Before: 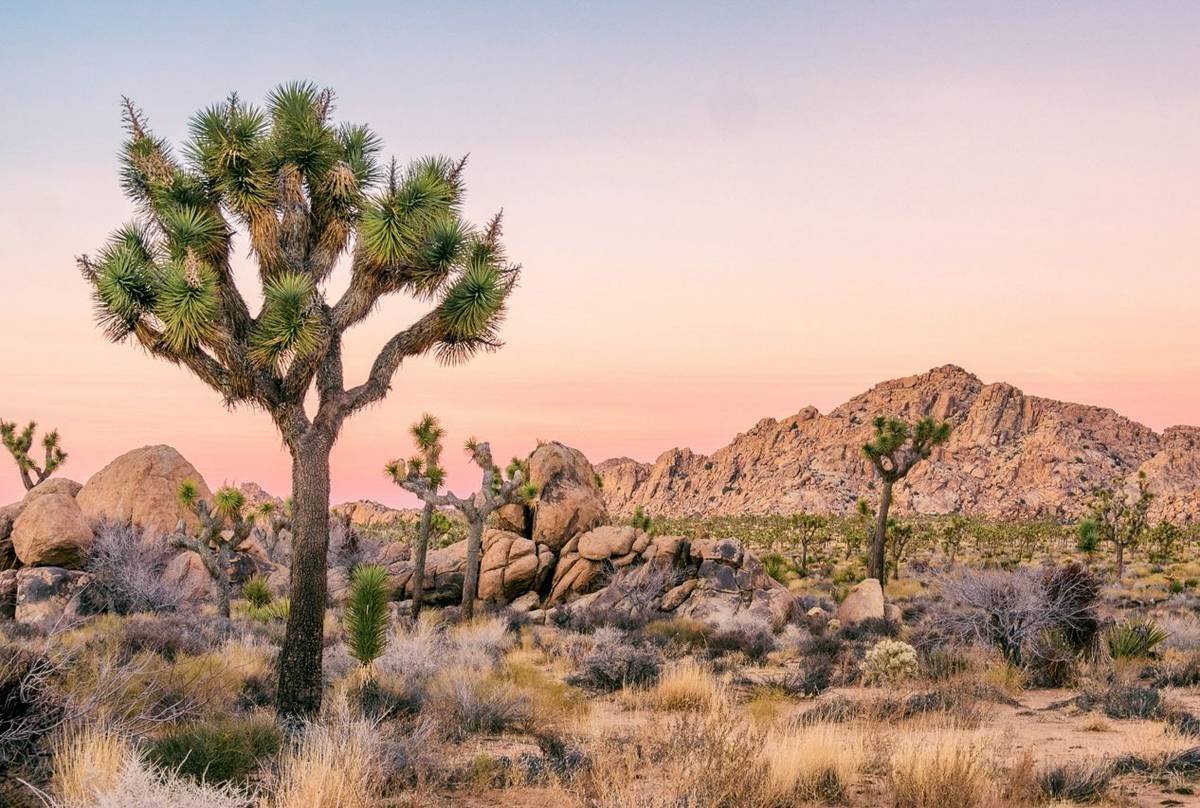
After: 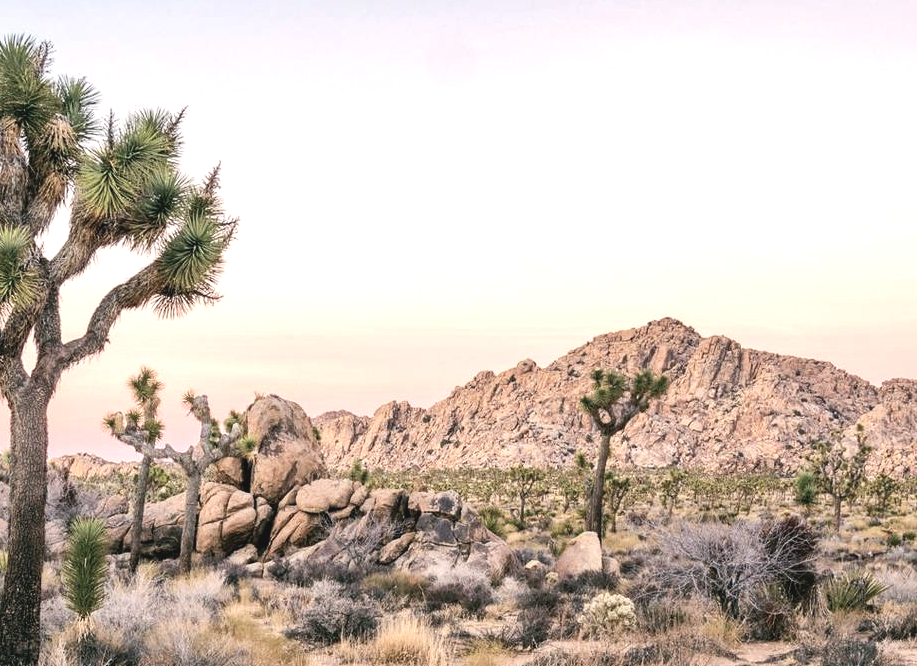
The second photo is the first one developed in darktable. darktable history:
levels: levels [0, 0.435, 0.917]
contrast brightness saturation: contrast -0.062, saturation -0.417
crop: left 23.536%, top 5.91%, bottom 11.653%
tone equalizer: -8 EV -0.403 EV, -7 EV -0.403 EV, -6 EV -0.309 EV, -5 EV -0.25 EV, -3 EV 0.194 EV, -2 EV 0.333 EV, -1 EV 0.395 EV, +0 EV 0.396 EV, edges refinement/feathering 500, mask exposure compensation -1.57 EV, preserve details no
